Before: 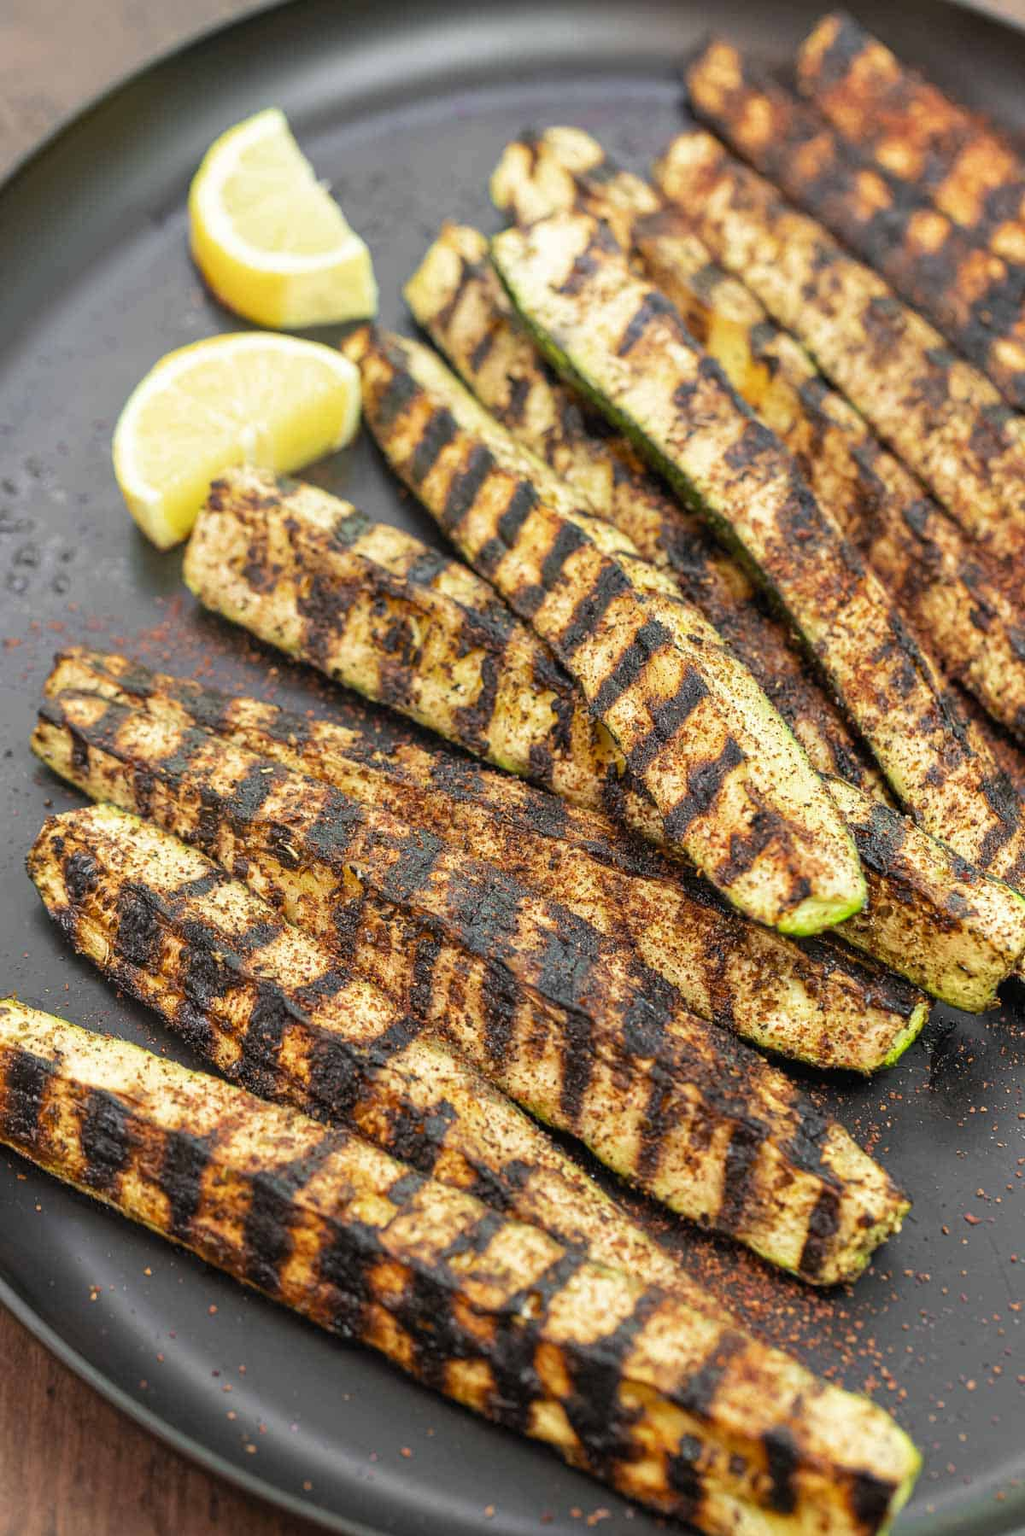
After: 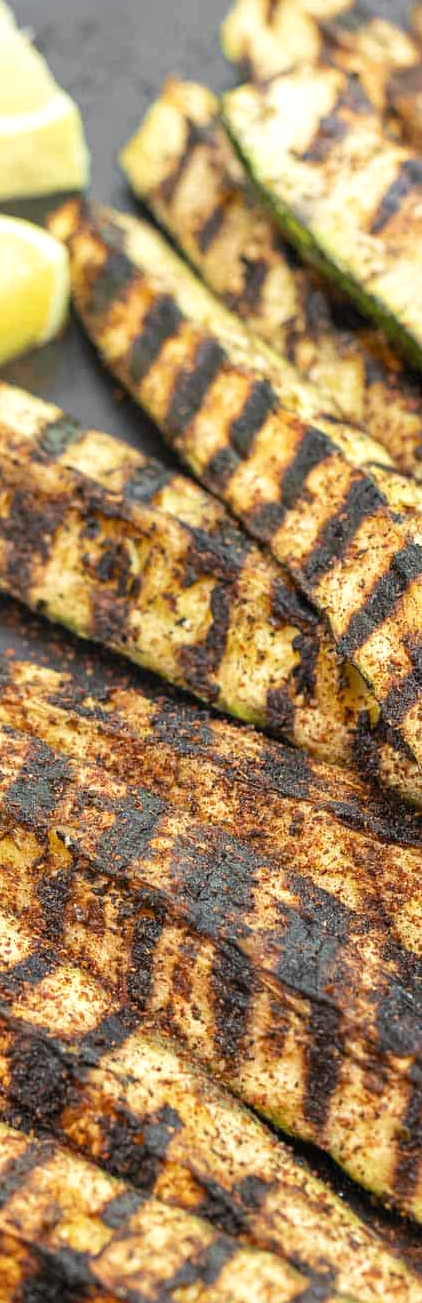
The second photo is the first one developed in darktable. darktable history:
tone equalizer: on, module defaults
exposure: exposure 0.178 EV, compensate exposure bias true, compensate highlight preservation false
crop and rotate: left 29.476%, top 10.214%, right 35.32%, bottom 17.333%
